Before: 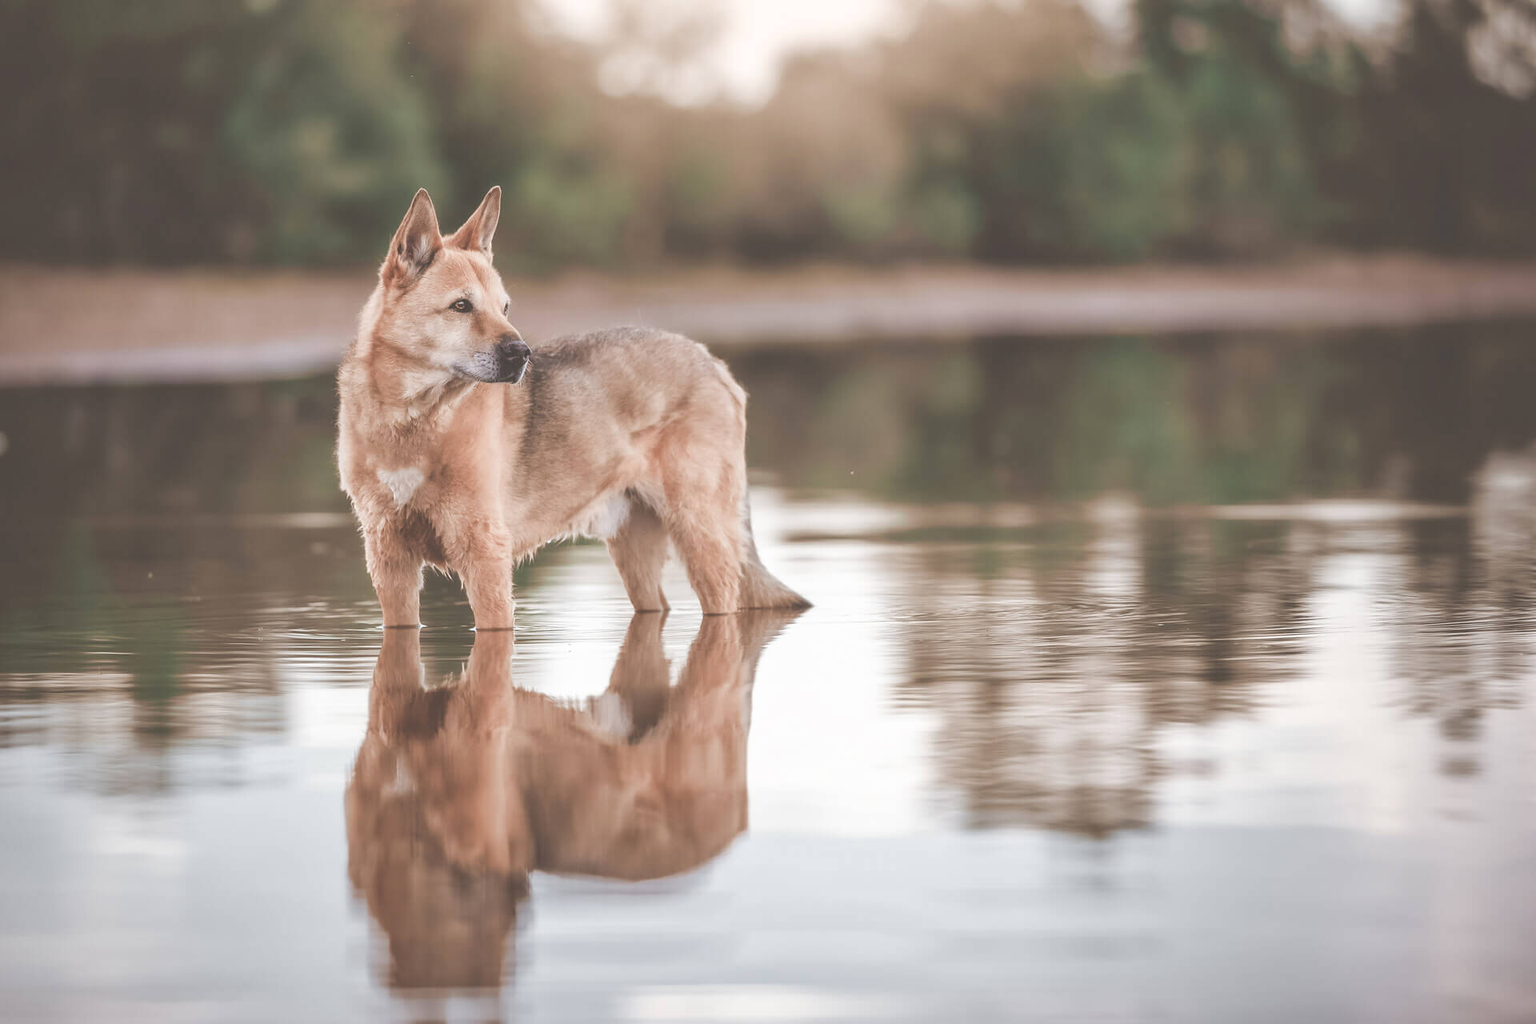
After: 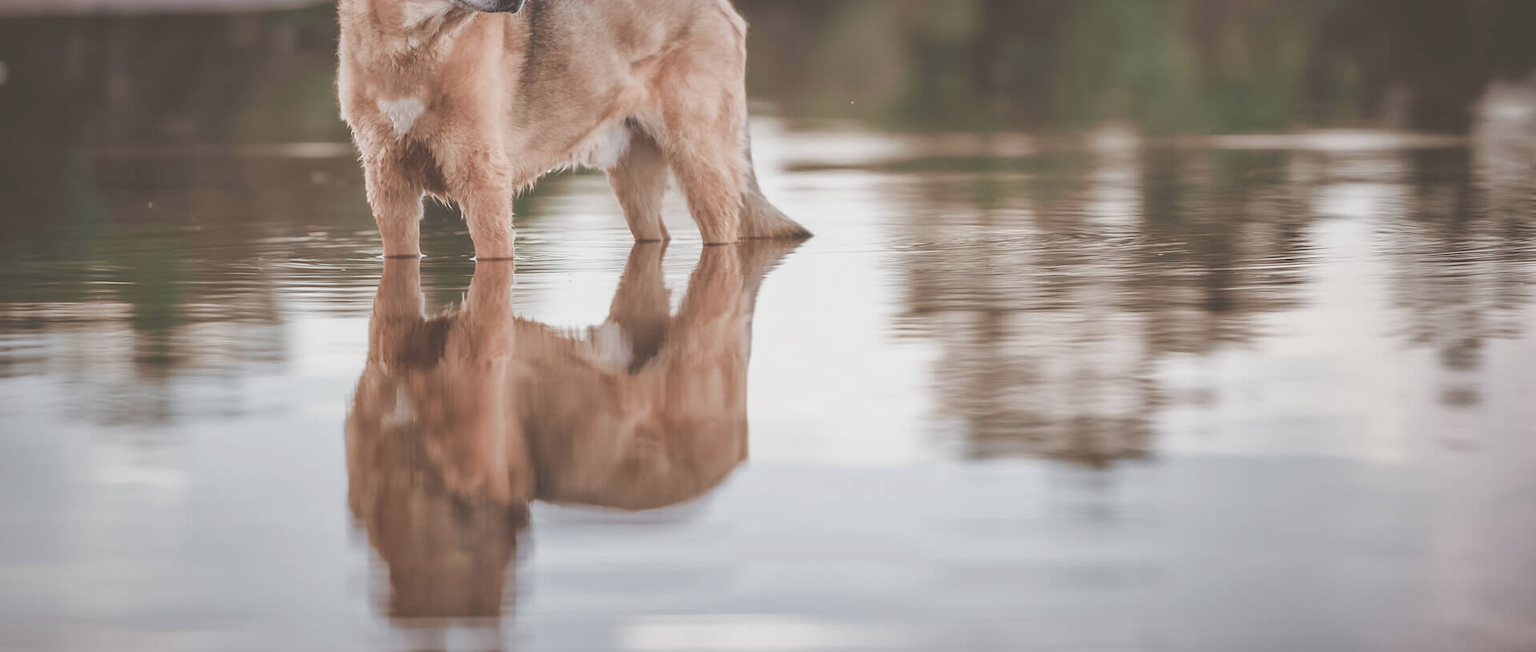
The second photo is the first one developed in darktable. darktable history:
exposure: exposure -0.29 EV, compensate highlight preservation false
crop and rotate: top 36.243%
